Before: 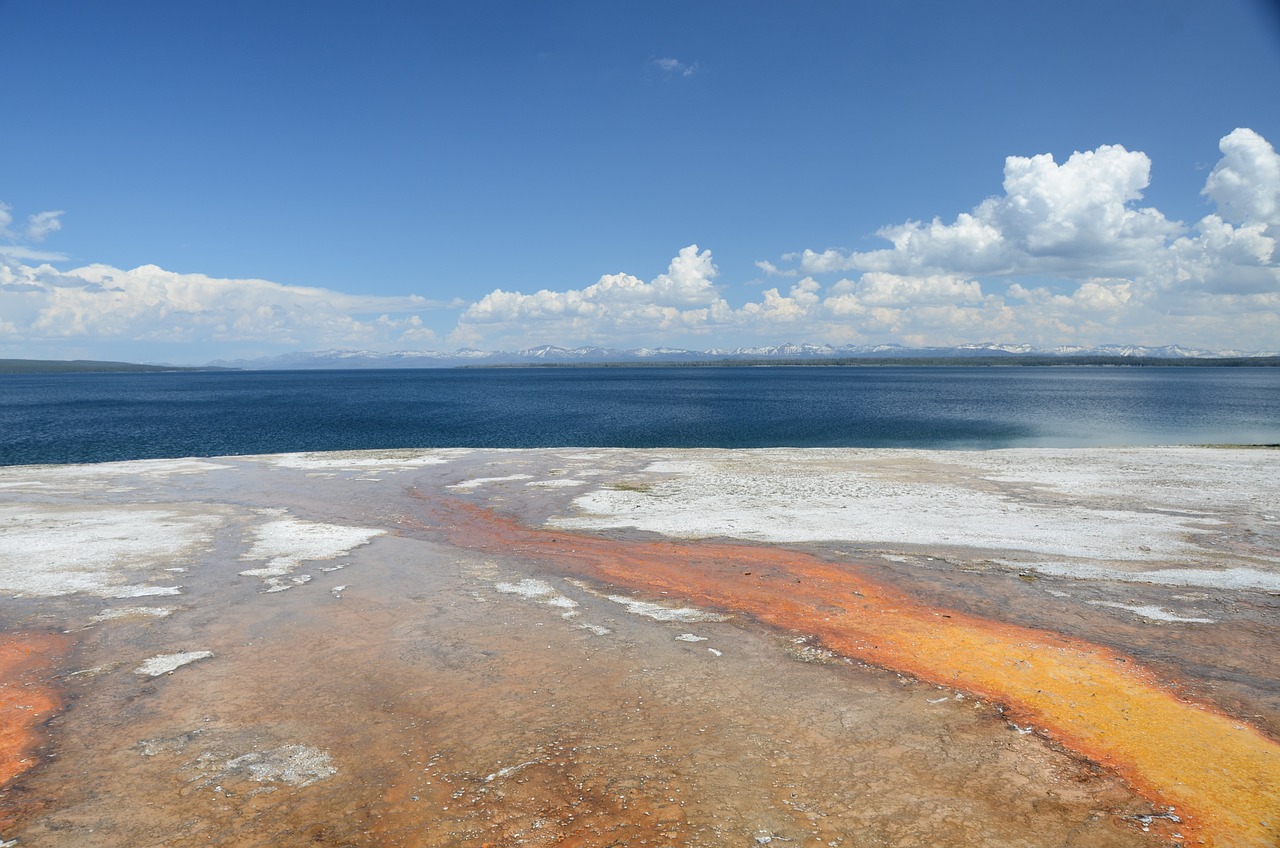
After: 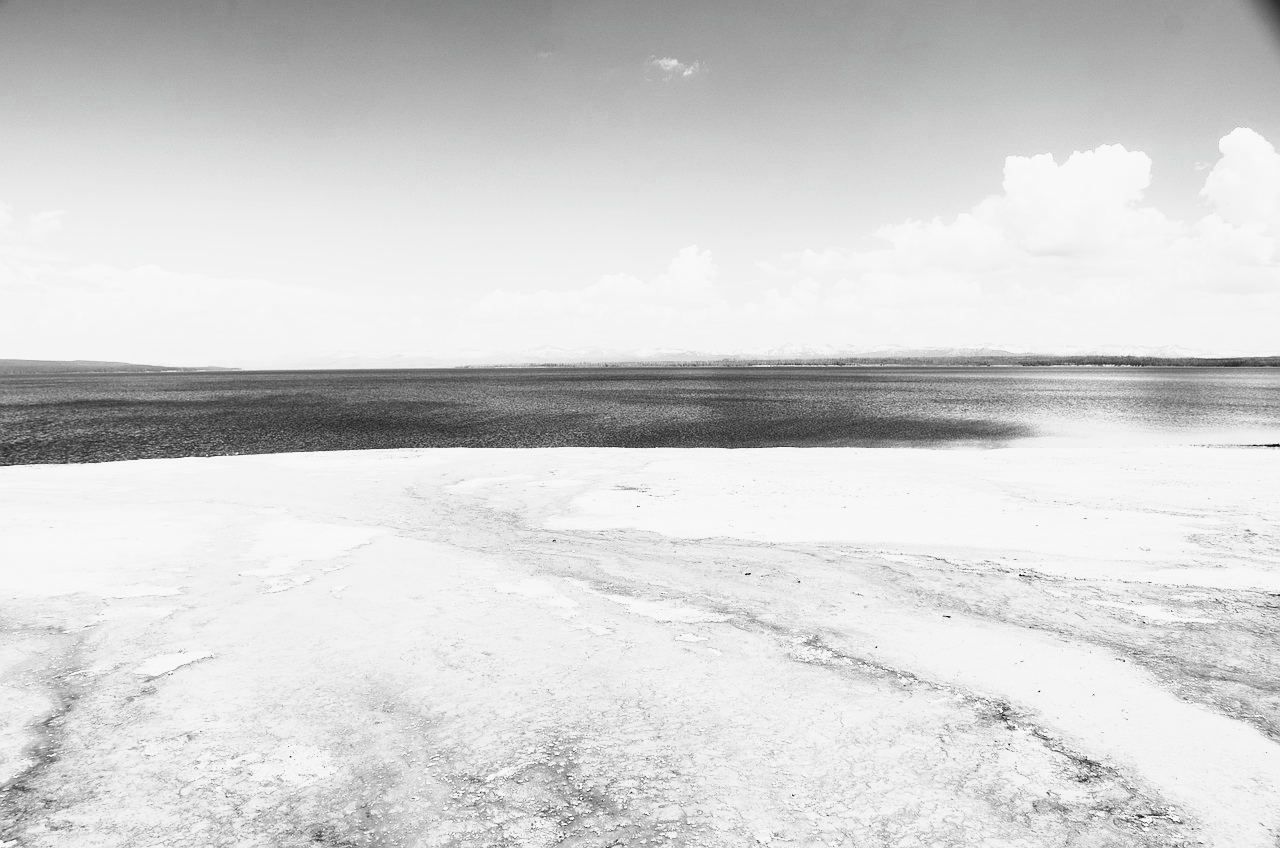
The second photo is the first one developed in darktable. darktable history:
color balance rgb: perceptual saturation grading › global saturation 40%, global vibrance 15%
contrast brightness saturation: contrast 0.53, brightness 0.47, saturation -1
tone curve: curves: ch0 [(0, 0) (0.136, 0.071) (0.346, 0.366) (0.489, 0.573) (0.66, 0.748) (0.858, 0.926) (1, 0.977)]; ch1 [(0, 0) (0.353, 0.344) (0.45, 0.46) (0.498, 0.498) (0.521, 0.512) (0.563, 0.559) (0.592, 0.605) (0.641, 0.673) (1, 1)]; ch2 [(0, 0) (0.333, 0.346) (0.375, 0.375) (0.424, 0.43) (0.476, 0.492) (0.502, 0.502) (0.524, 0.531) (0.579, 0.61) (0.612, 0.644) (0.641, 0.722) (1, 1)], color space Lab, independent channels, preserve colors none
